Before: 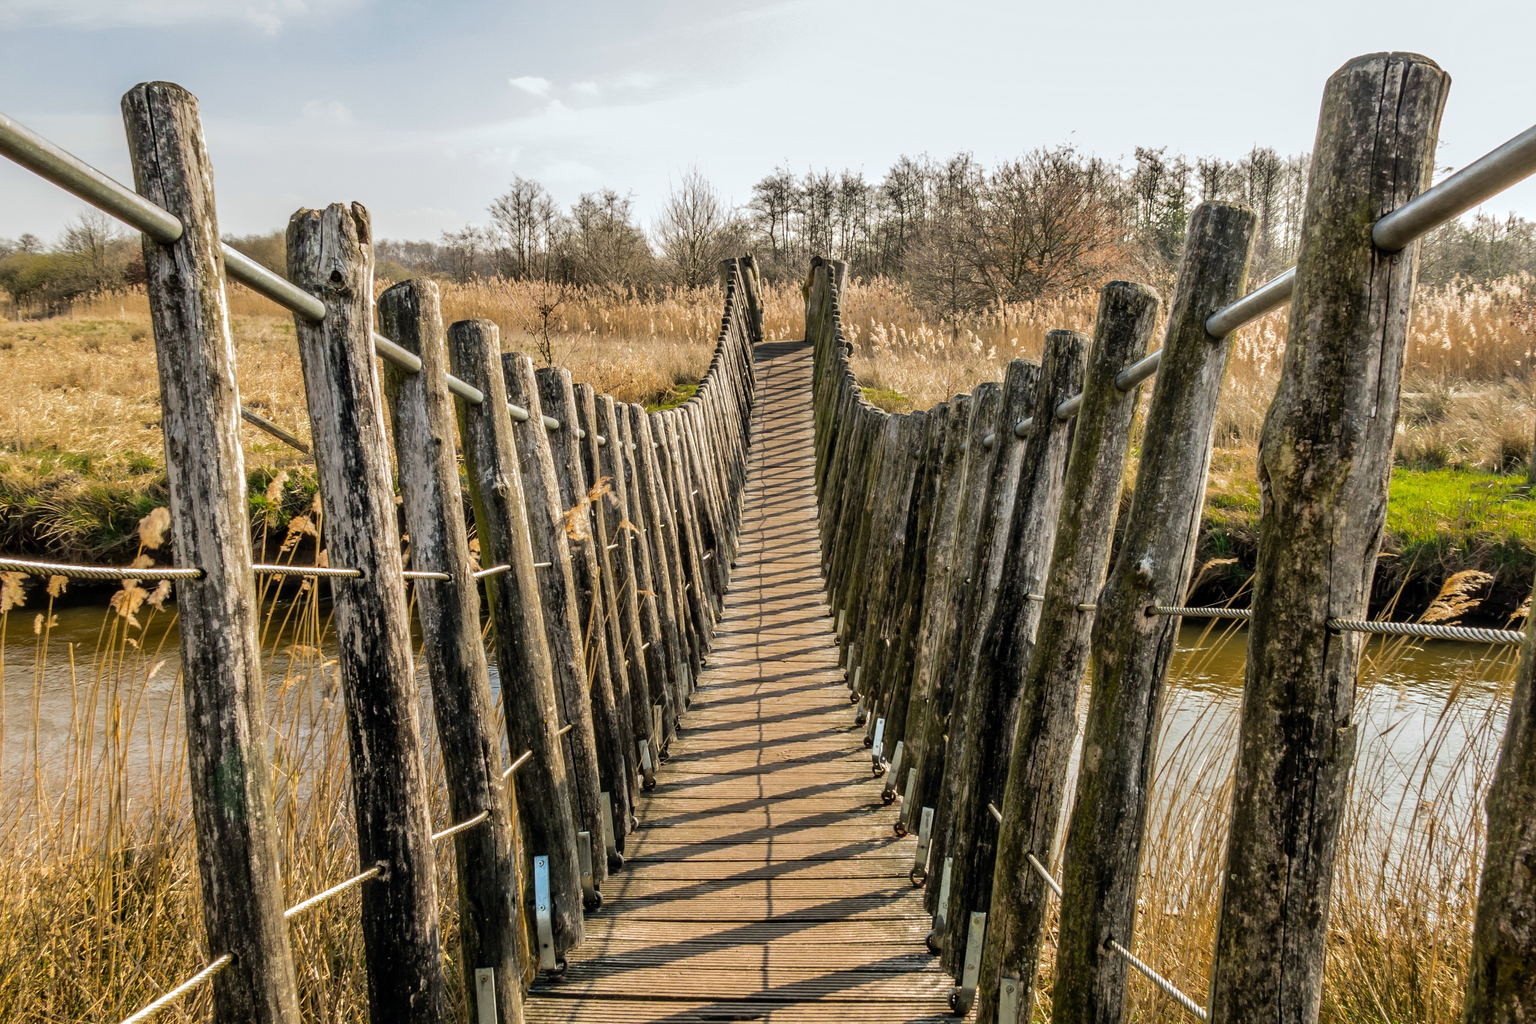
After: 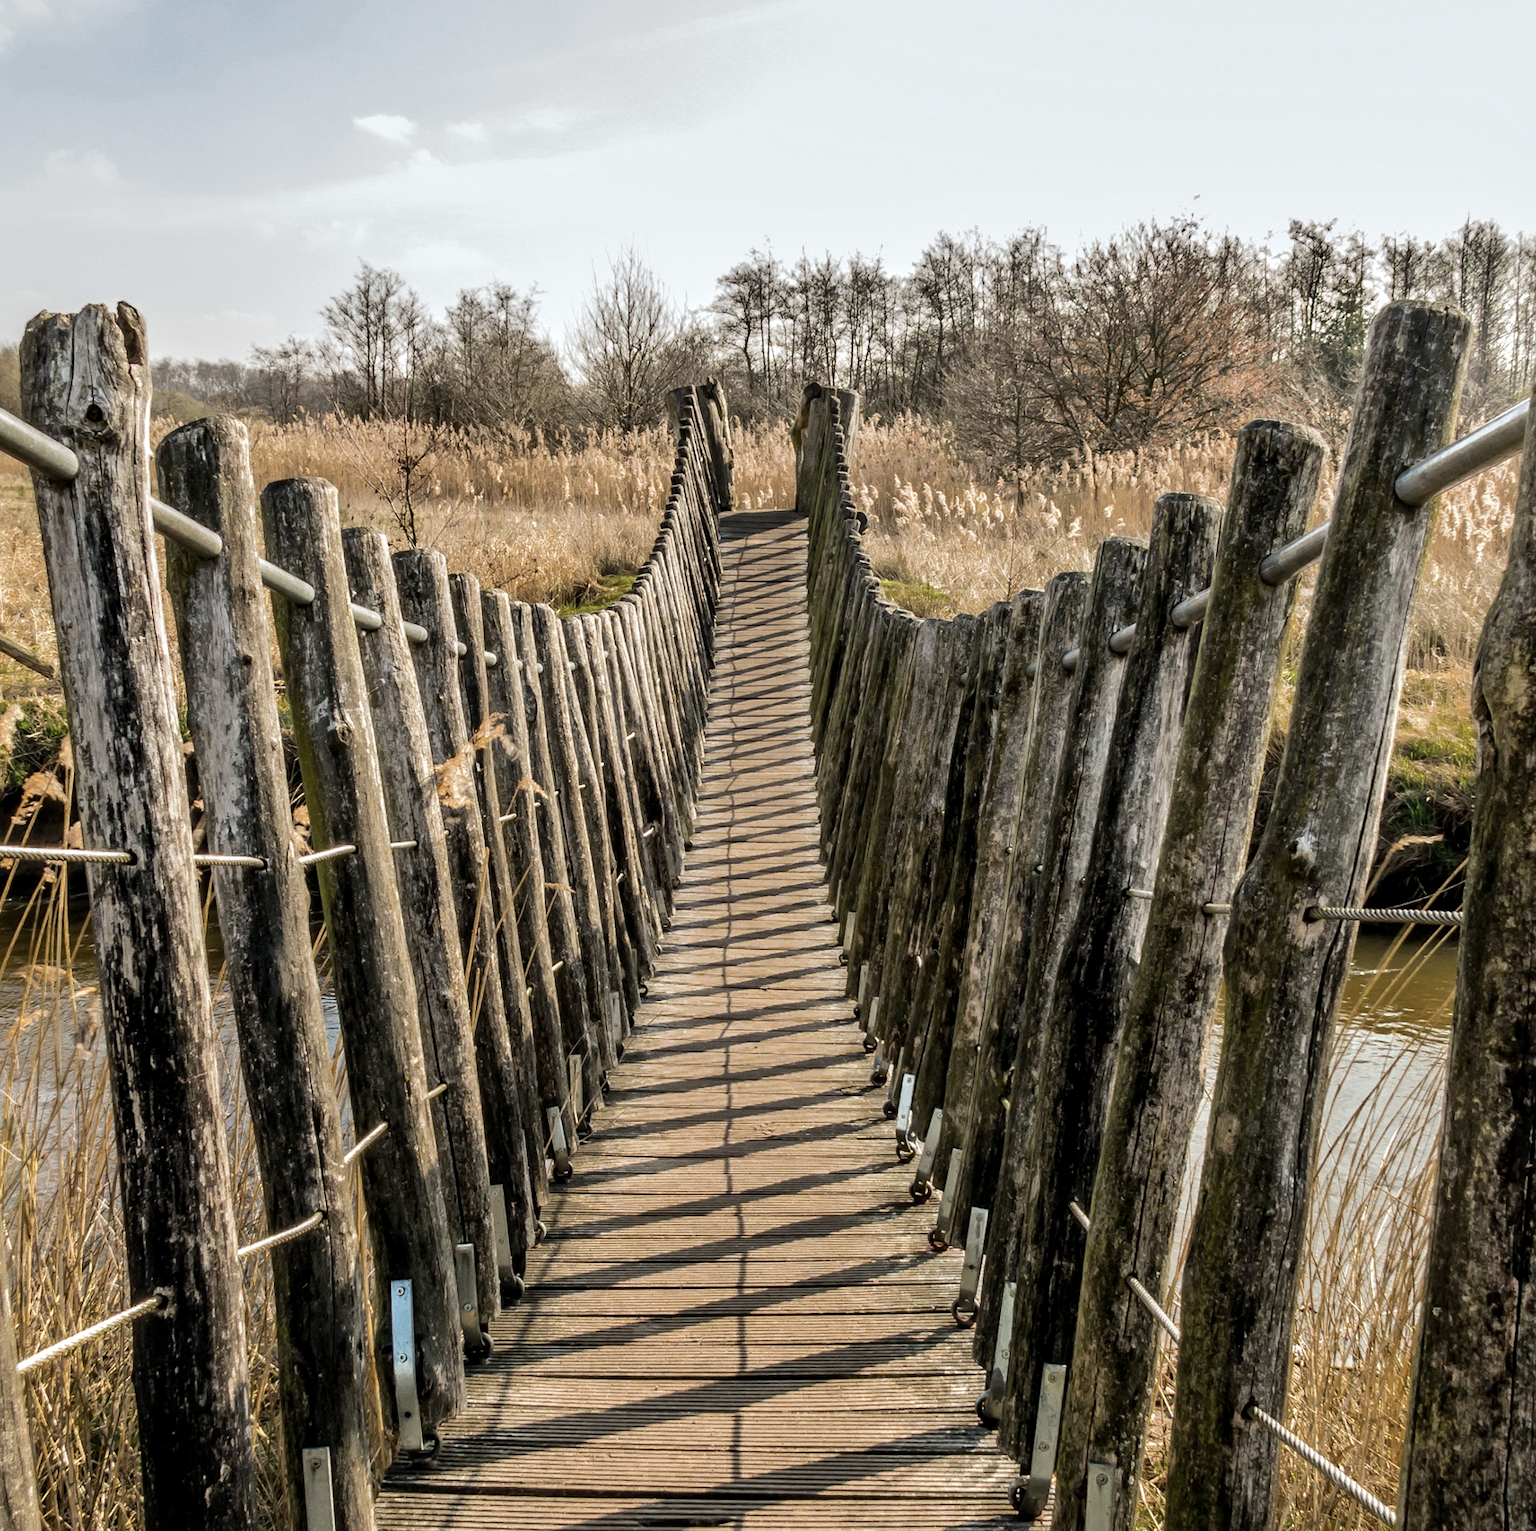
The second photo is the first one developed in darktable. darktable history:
local contrast: mode bilateral grid, contrast 20, coarseness 50, detail 119%, midtone range 0.2
crop and rotate: left 17.804%, right 15.308%
contrast brightness saturation: contrast 0.058, brightness -0.01, saturation -0.228
